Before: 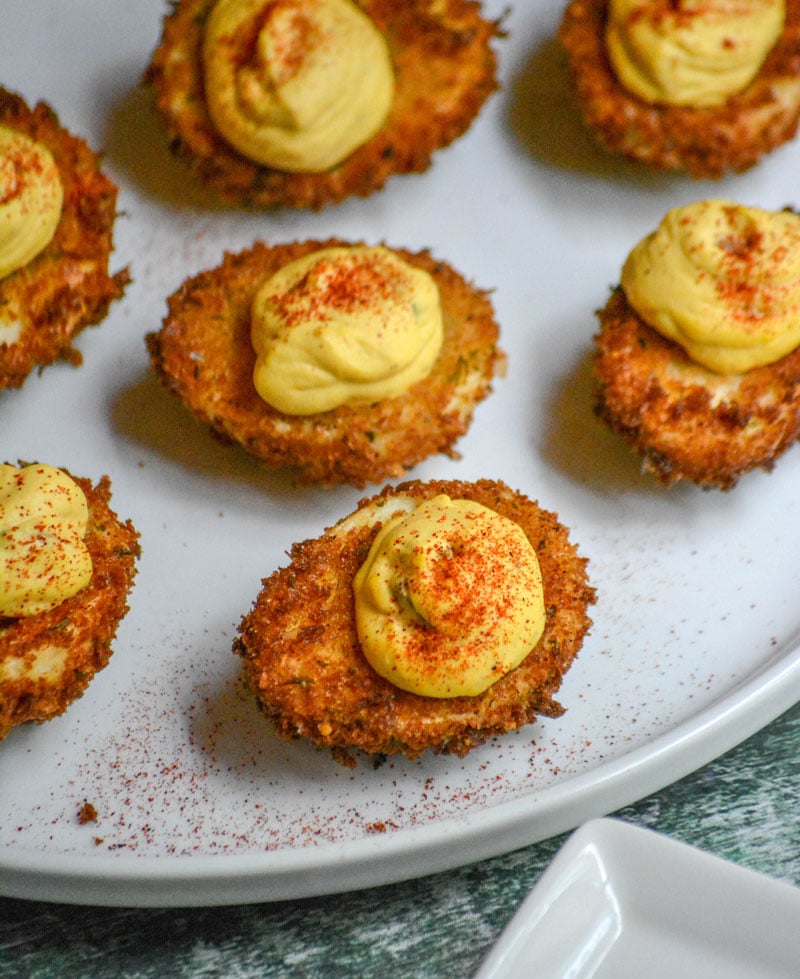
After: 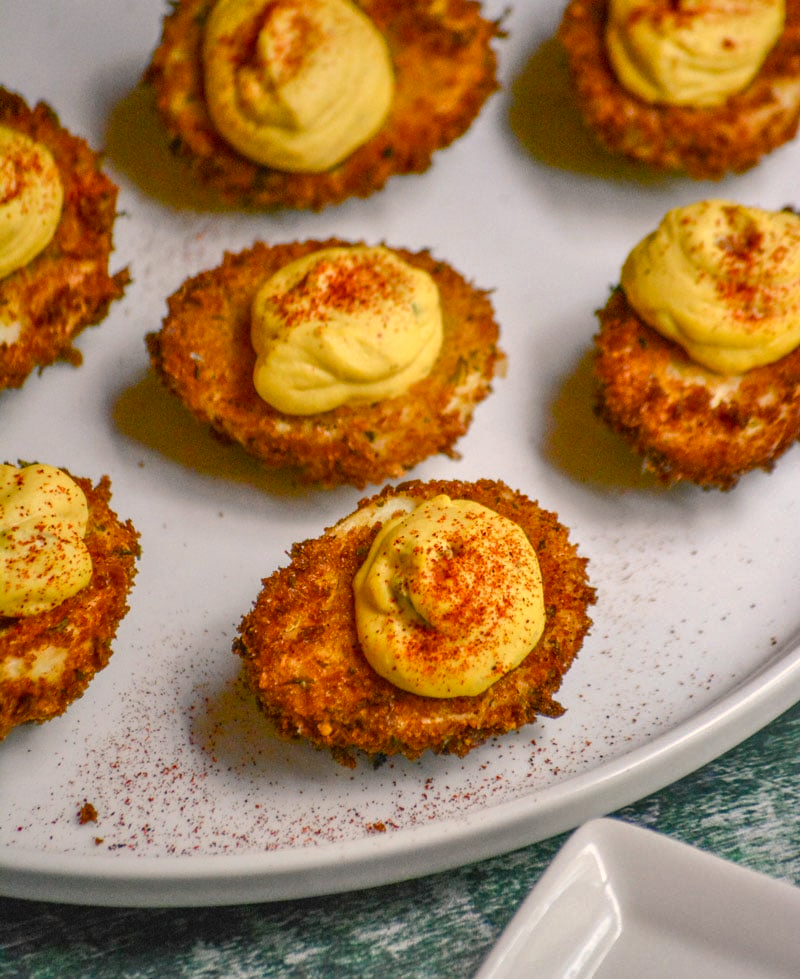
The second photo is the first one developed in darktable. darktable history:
color balance rgb: highlights gain › chroma 3.254%, highlights gain › hue 55.61°, global offset › luminance 0.258%, perceptual saturation grading › global saturation 20.517%, perceptual saturation grading › highlights -19.717%, perceptual saturation grading › shadows 29.478%
shadows and highlights: radius 119.83, shadows 41.55, highlights -61.78, soften with gaussian
